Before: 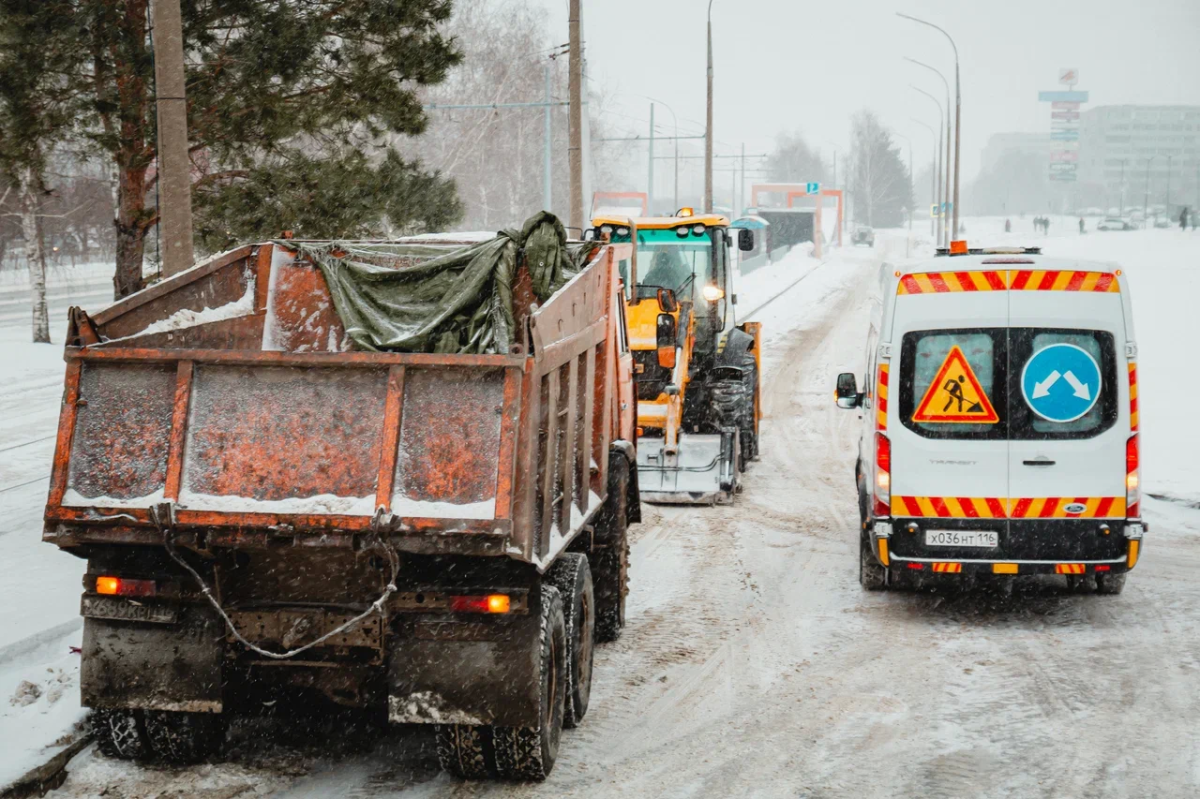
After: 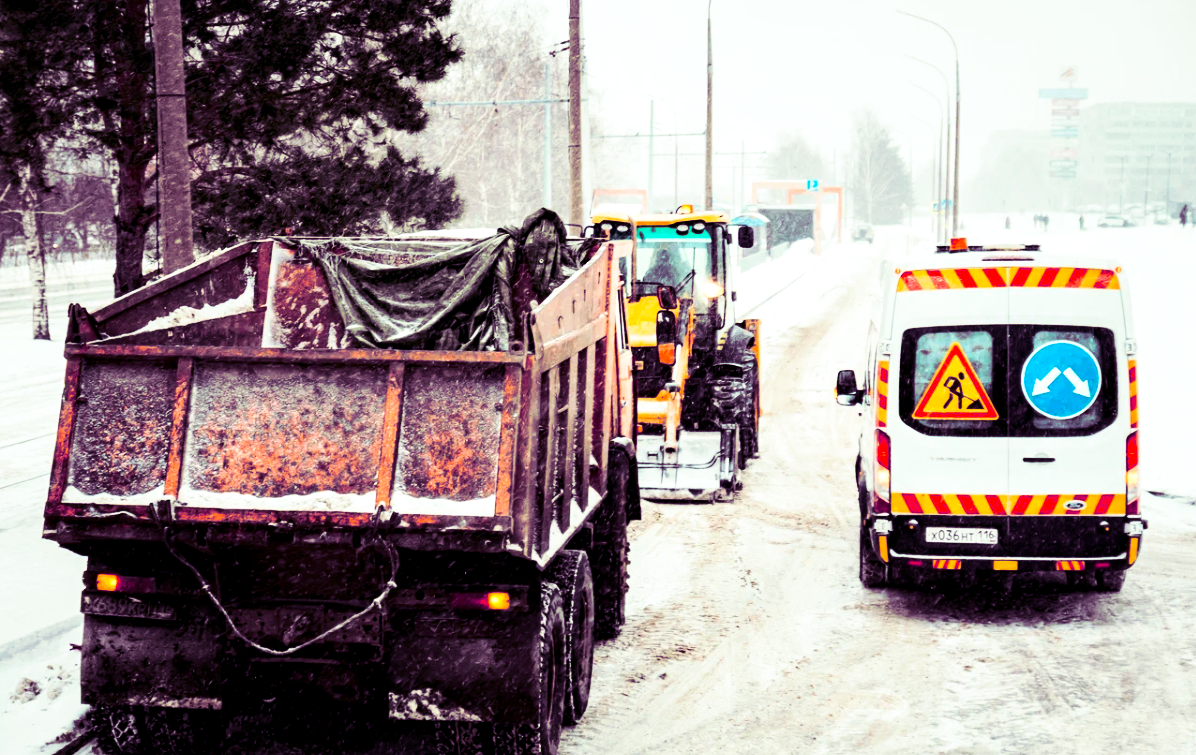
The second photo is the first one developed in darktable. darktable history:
color balance: contrast 10%
crop: top 0.448%, right 0.264%, bottom 5.045%
contrast brightness saturation: contrast 0.4, brightness 0.05, saturation 0.25
local contrast: highlights 100%, shadows 100%, detail 131%, midtone range 0.2
split-toning: shadows › hue 277.2°, shadows › saturation 0.74
